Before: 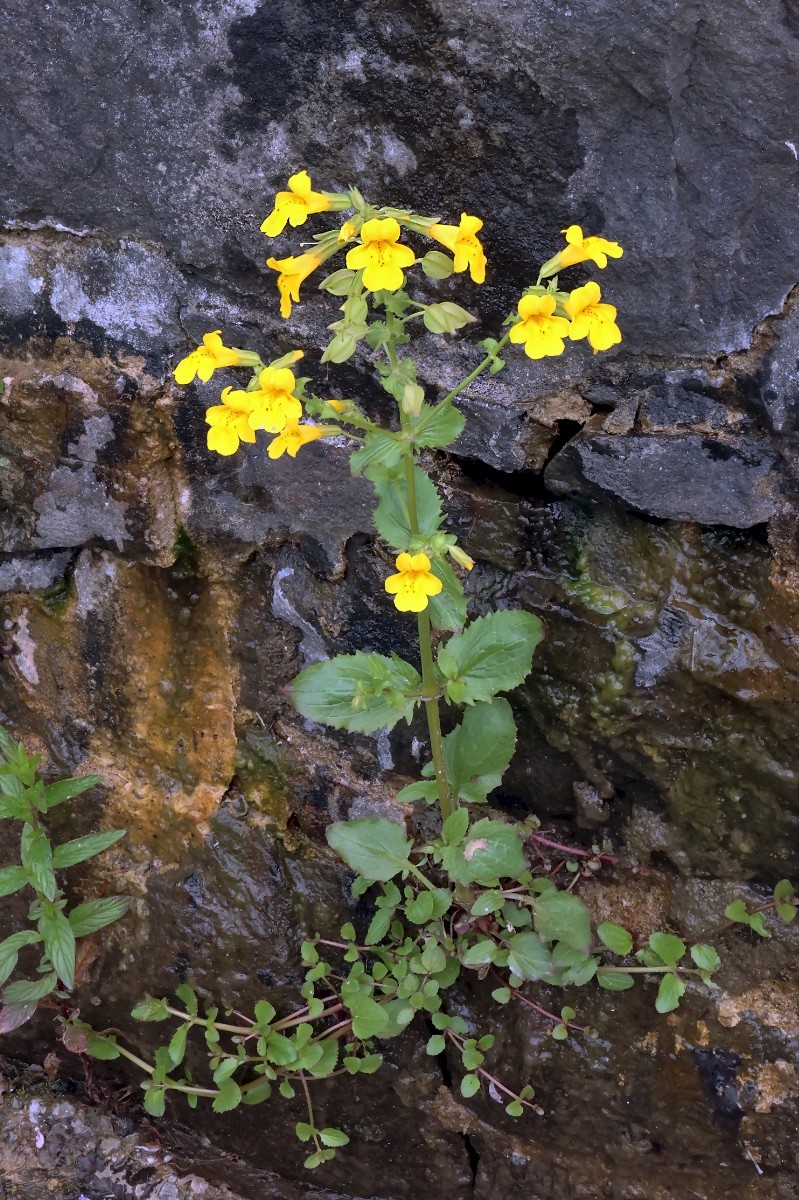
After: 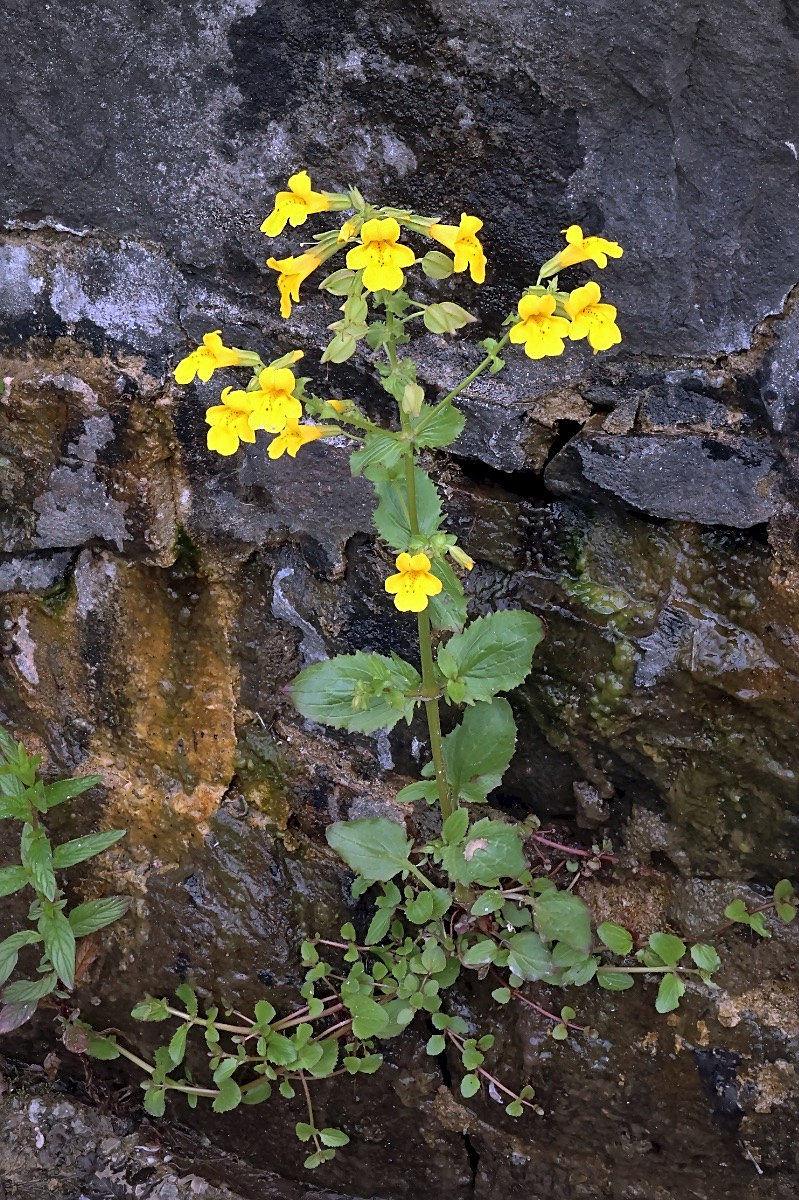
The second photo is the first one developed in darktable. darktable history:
vignetting: on, module defaults
exposure: compensate highlight preservation false
sharpen: on, module defaults
